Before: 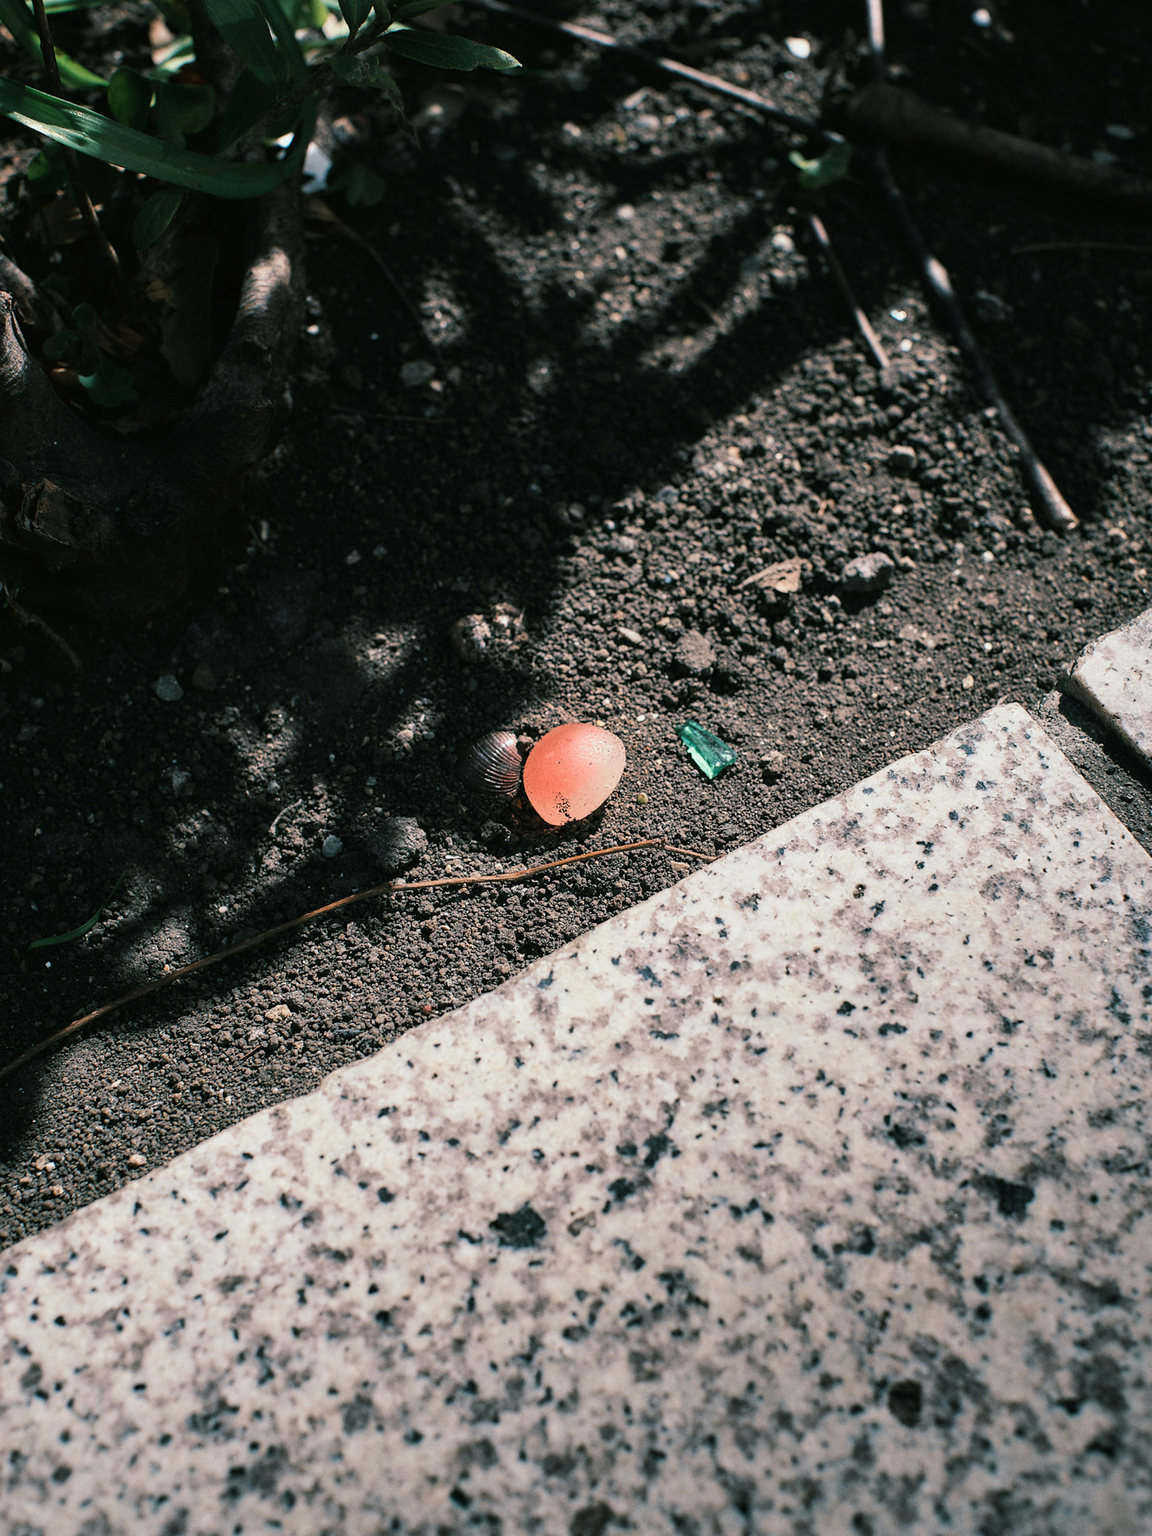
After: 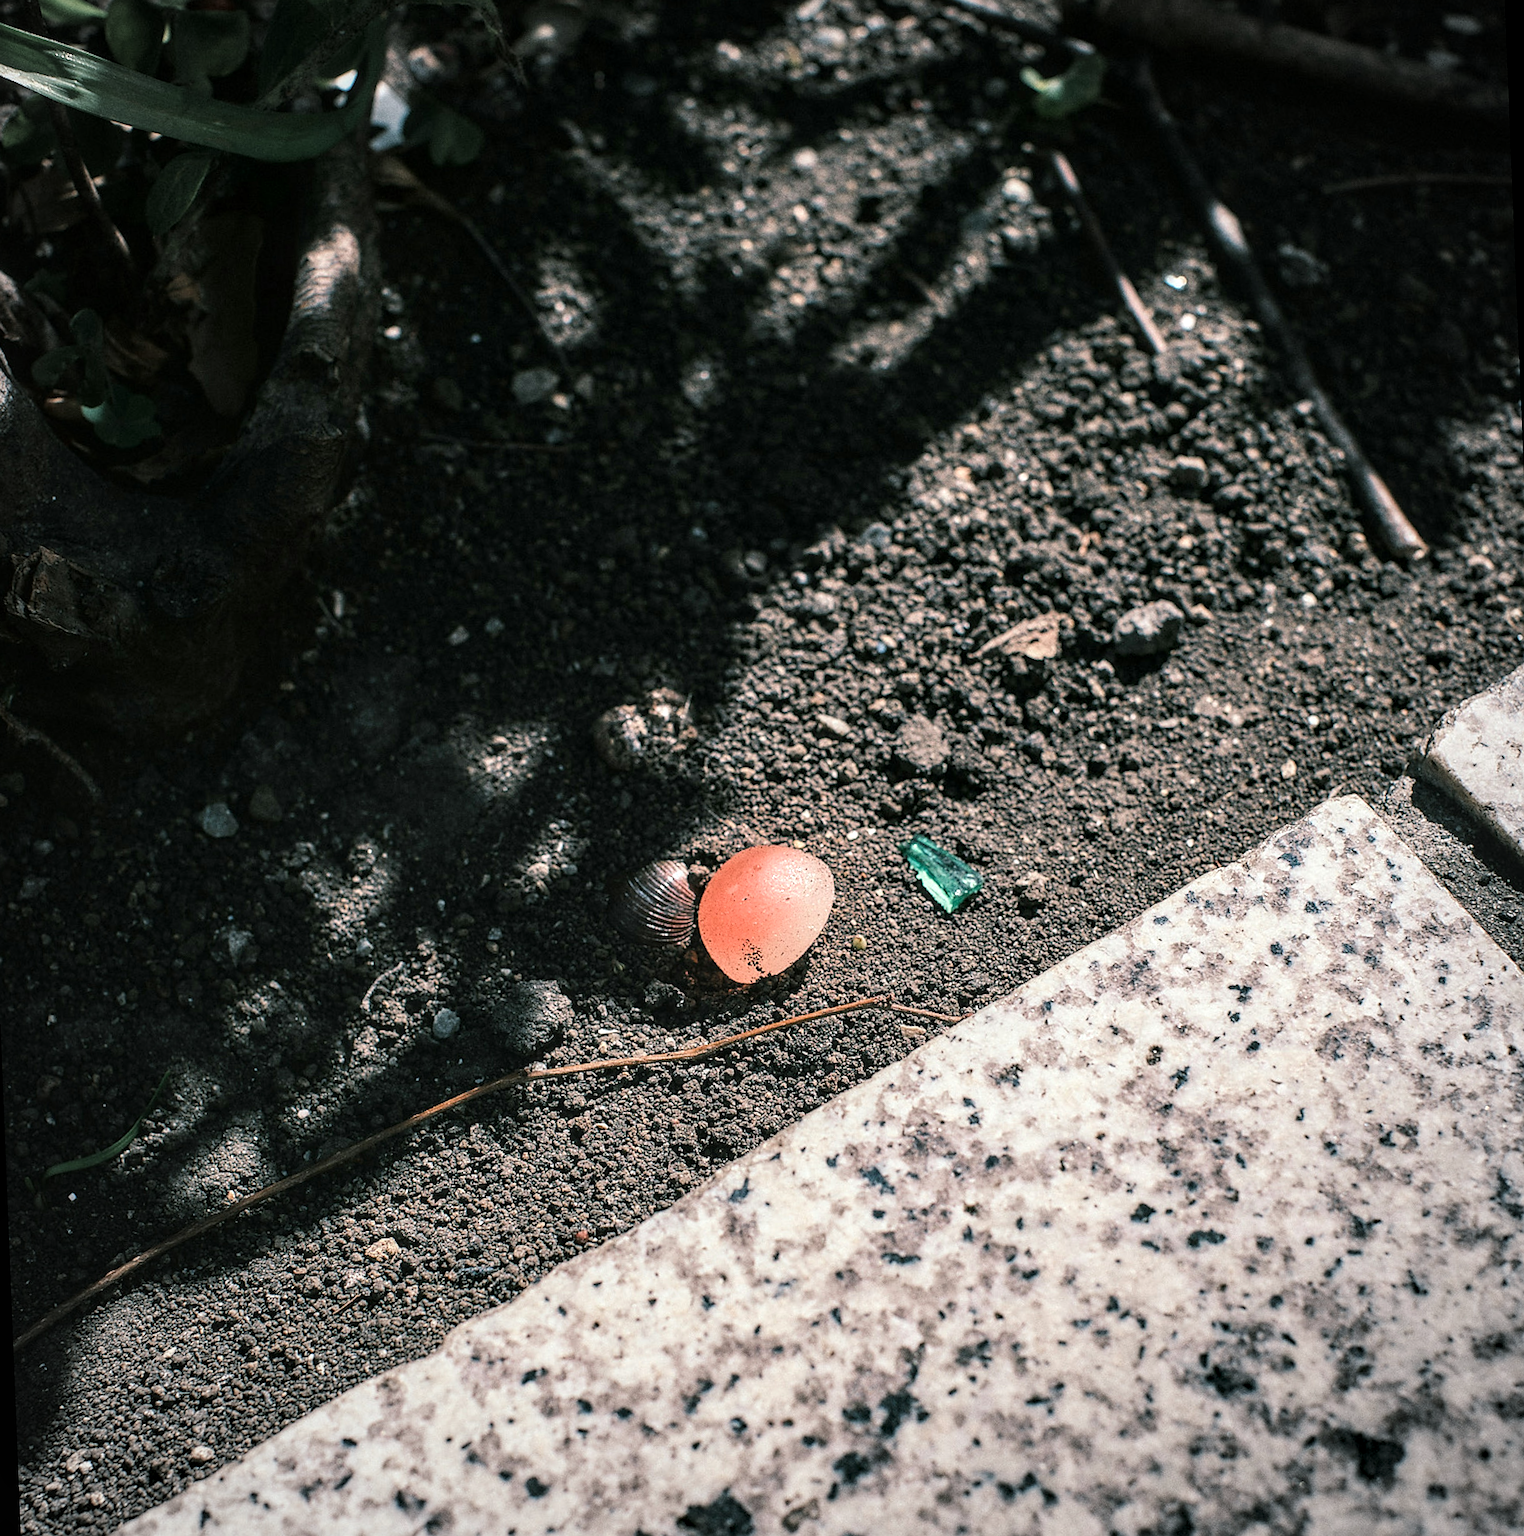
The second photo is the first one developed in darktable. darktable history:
exposure: exposure 0.2 EV, compensate highlight preservation false
crop: left 2.737%, top 7.287%, right 3.421%, bottom 20.179%
vignetting: brightness -0.167
local contrast: detail 130%
sharpen: on, module defaults
rotate and perspective: rotation -2.29°, automatic cropping off
